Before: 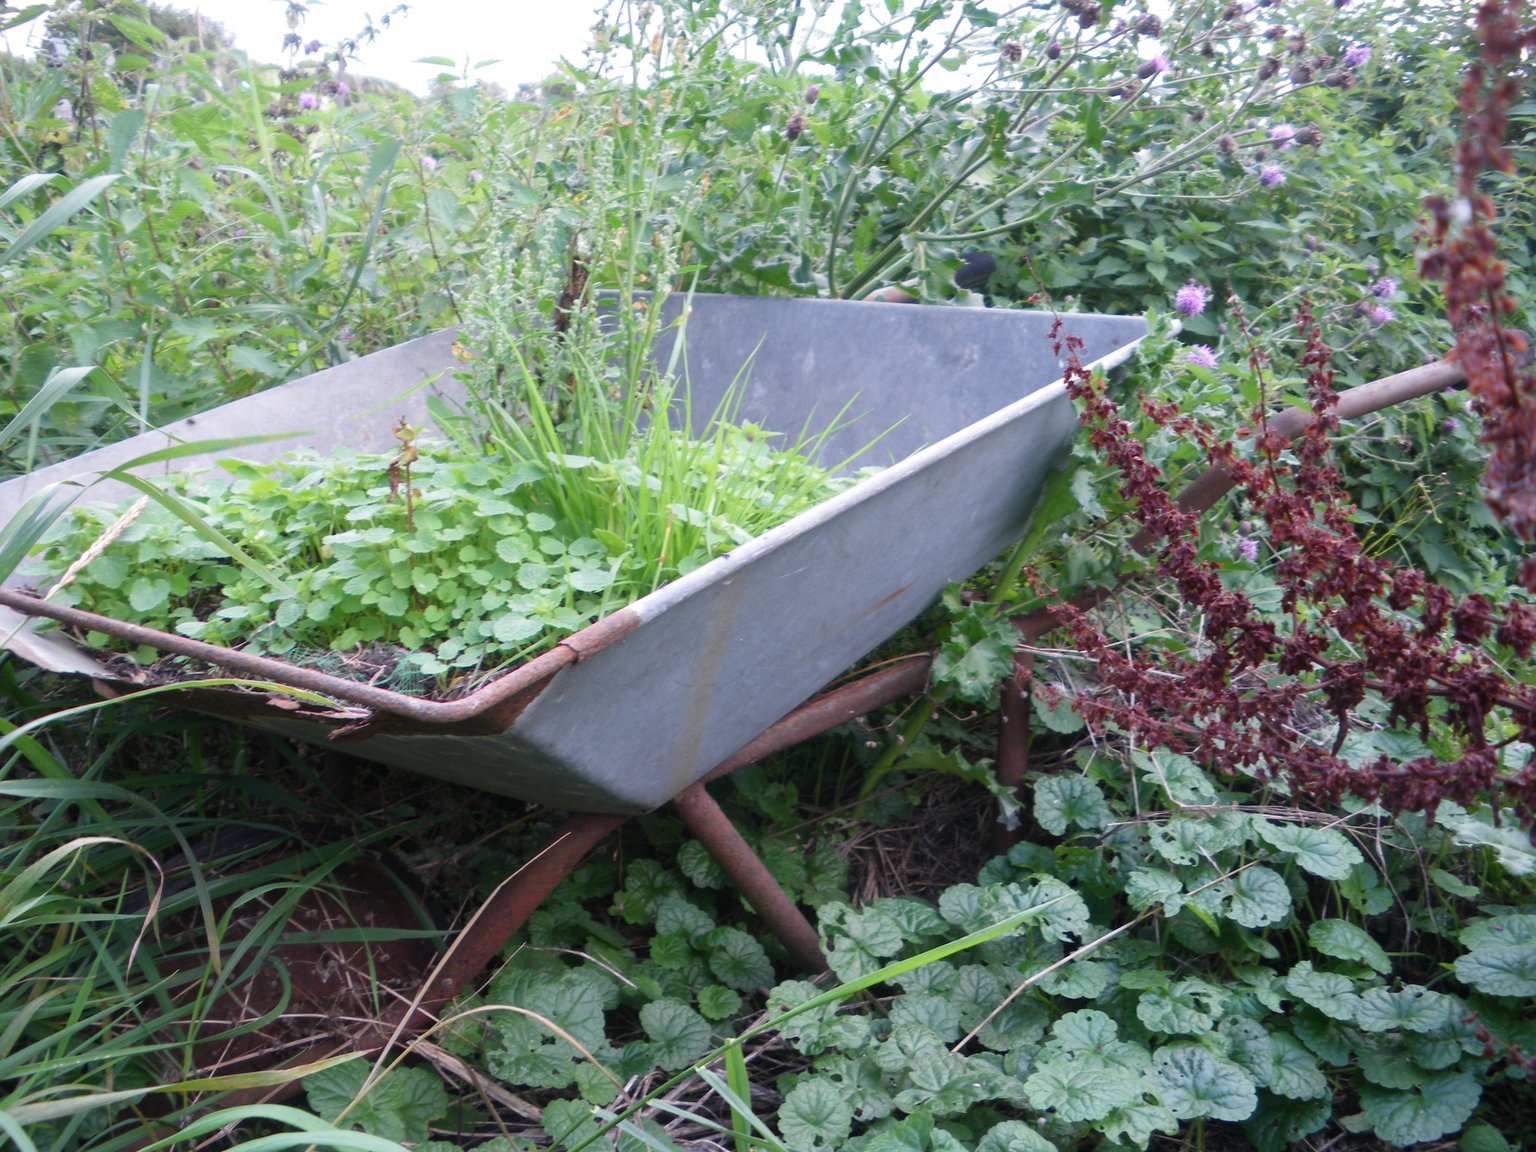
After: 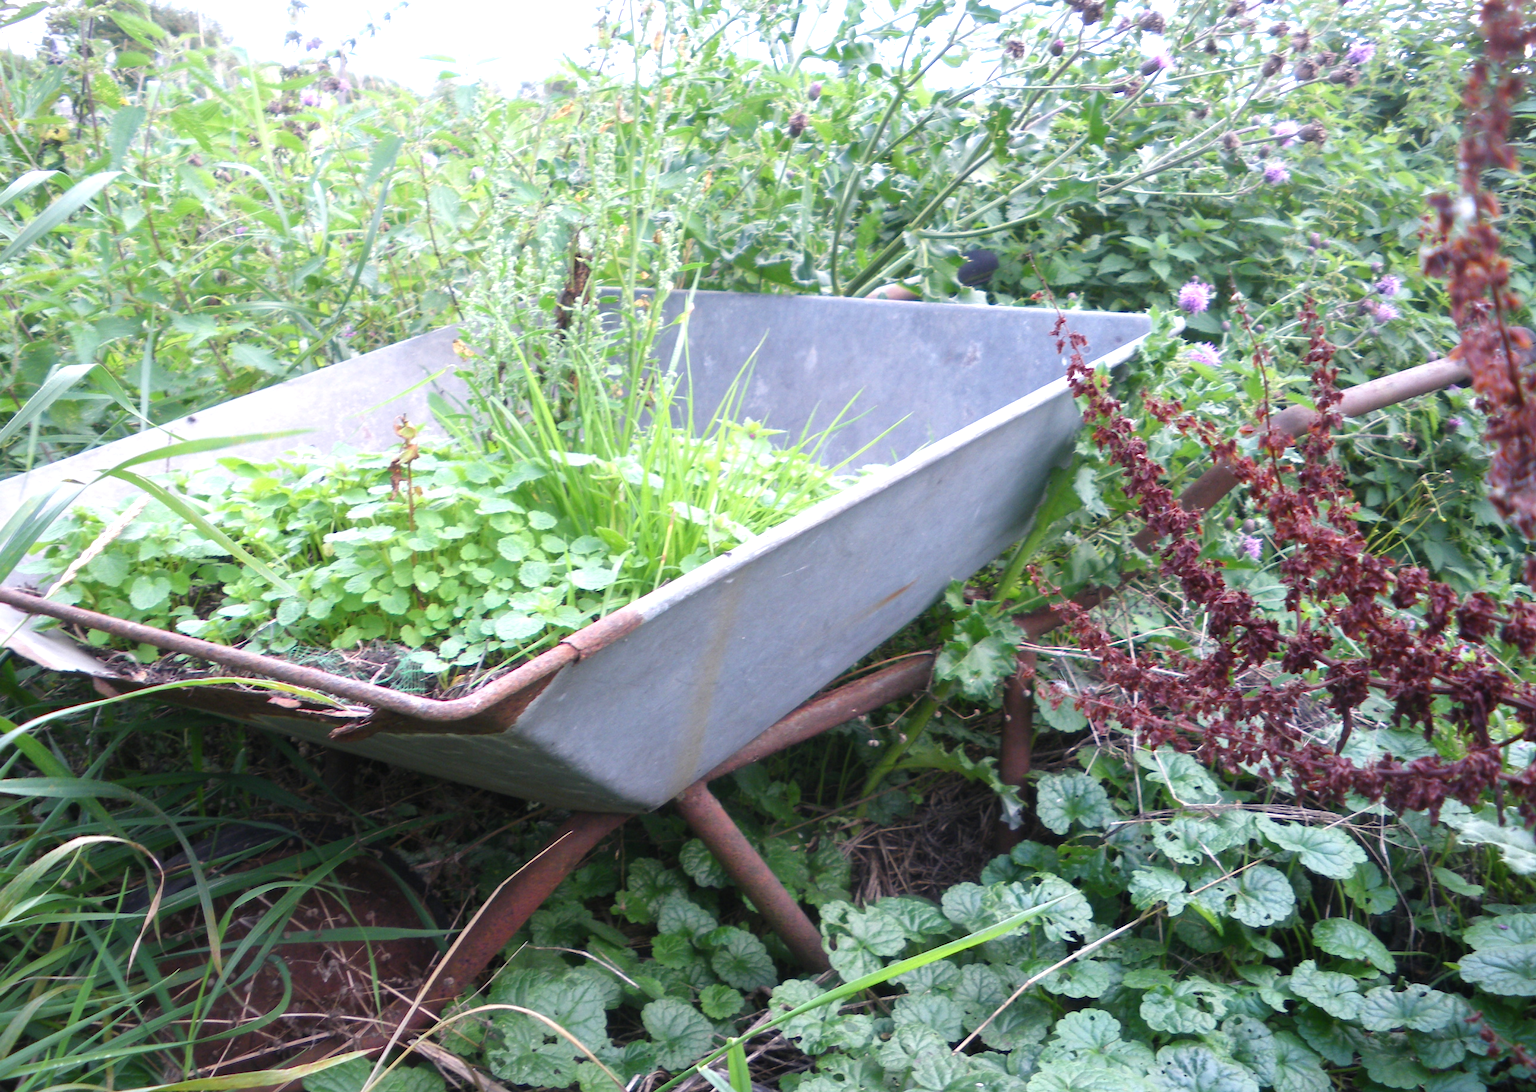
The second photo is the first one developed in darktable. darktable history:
exposure: exposure 0.568 EV, compensate highlight preservation false
crop: top 0.344%, right 0.265%, bottom 5.06%
